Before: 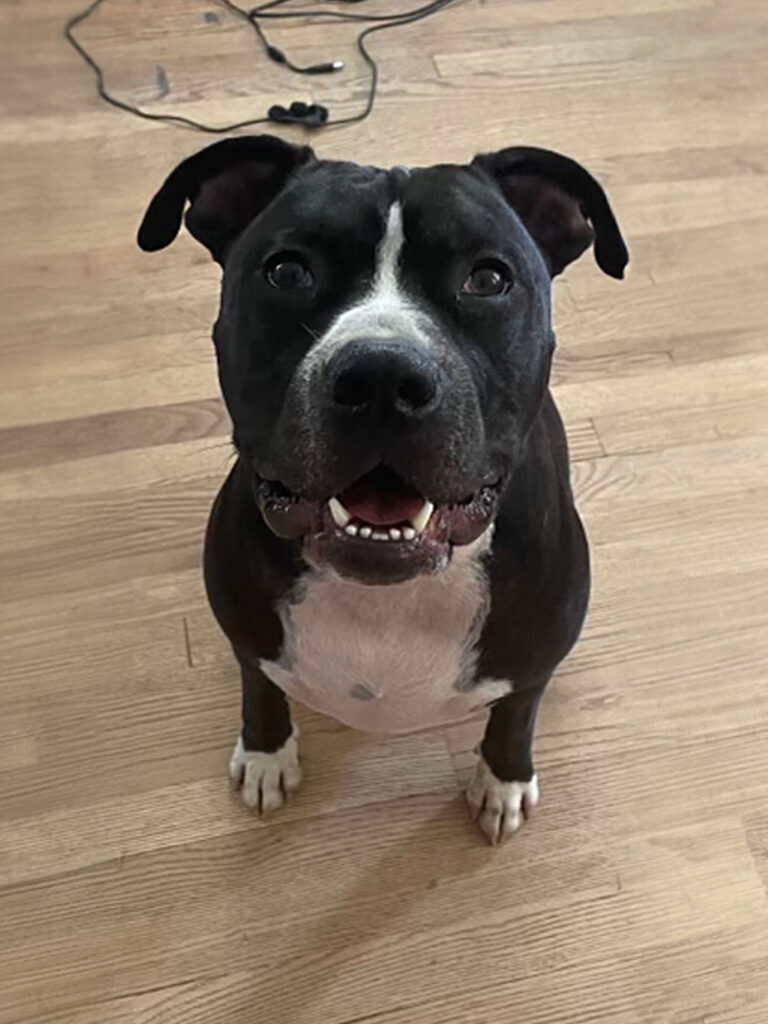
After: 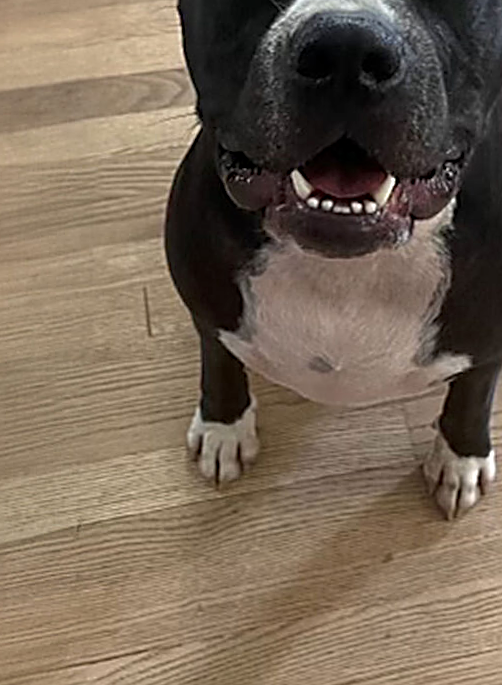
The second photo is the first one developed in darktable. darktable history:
local contrast: highlights 101%, shadows 100%, detail 119%, midtone range 0.2
crop and rotate: angle -0.989°, left 3.997%, top 31.557%, right 29.067%
sharpen: amount 0.588
